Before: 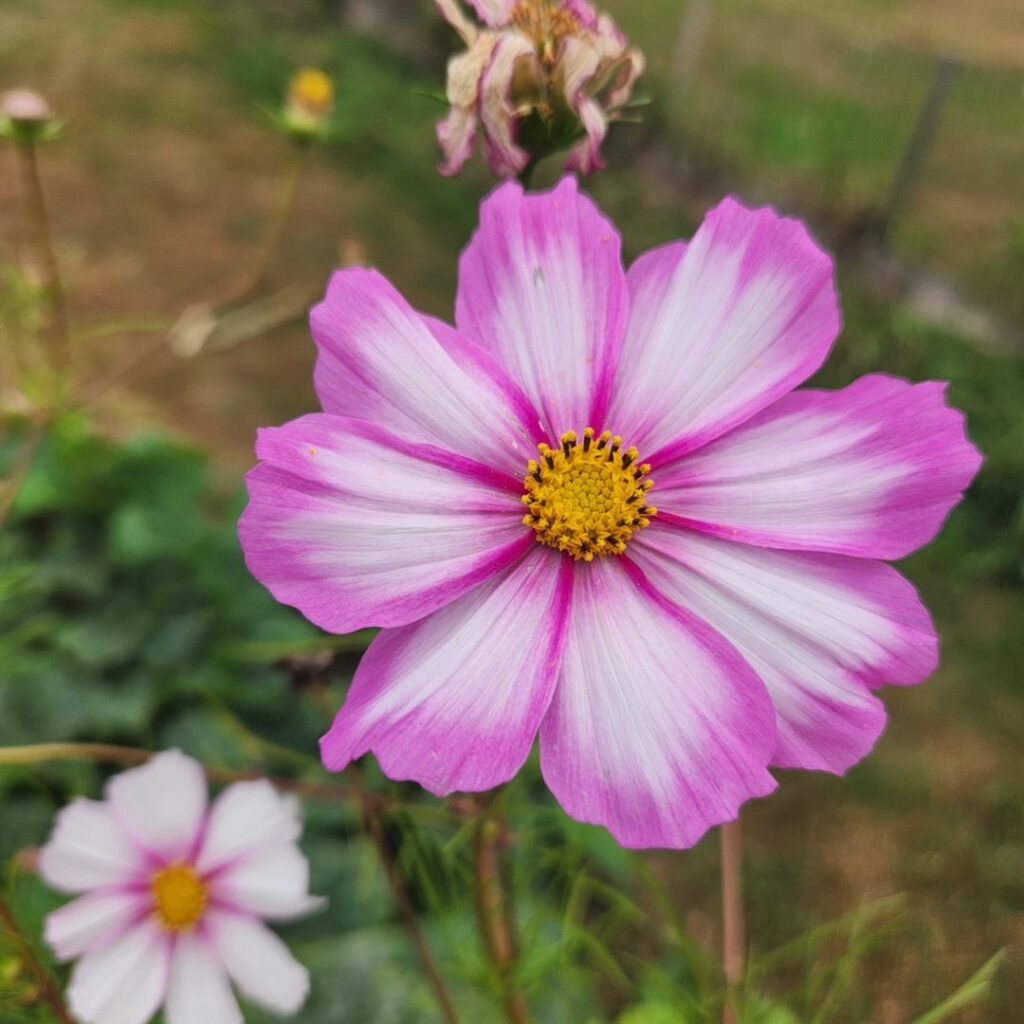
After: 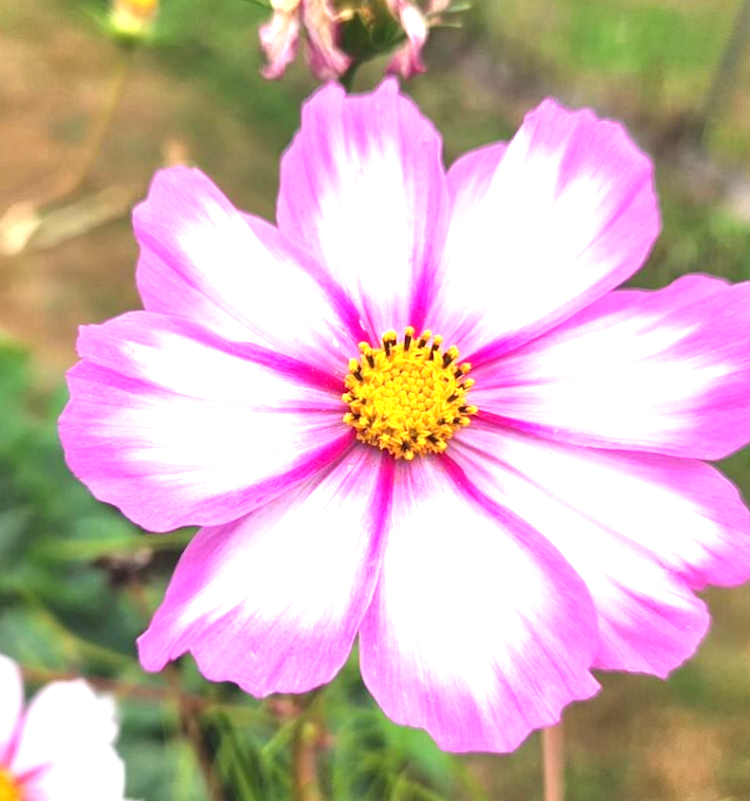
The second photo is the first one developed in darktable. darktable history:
crop: left 16.768%, top 8.653%, right 8.362%, bottom 12.485%
exposure: black level correction 0, exposure 1.45 EV, compensate exposure bias true, compensate highlight preservation false
rotate and perspective: rotation 0.226°, lens shift (vertical) -0.042, crop left 0.023, crop right 0.982, crop top 0.006, crop bottom 0.994
